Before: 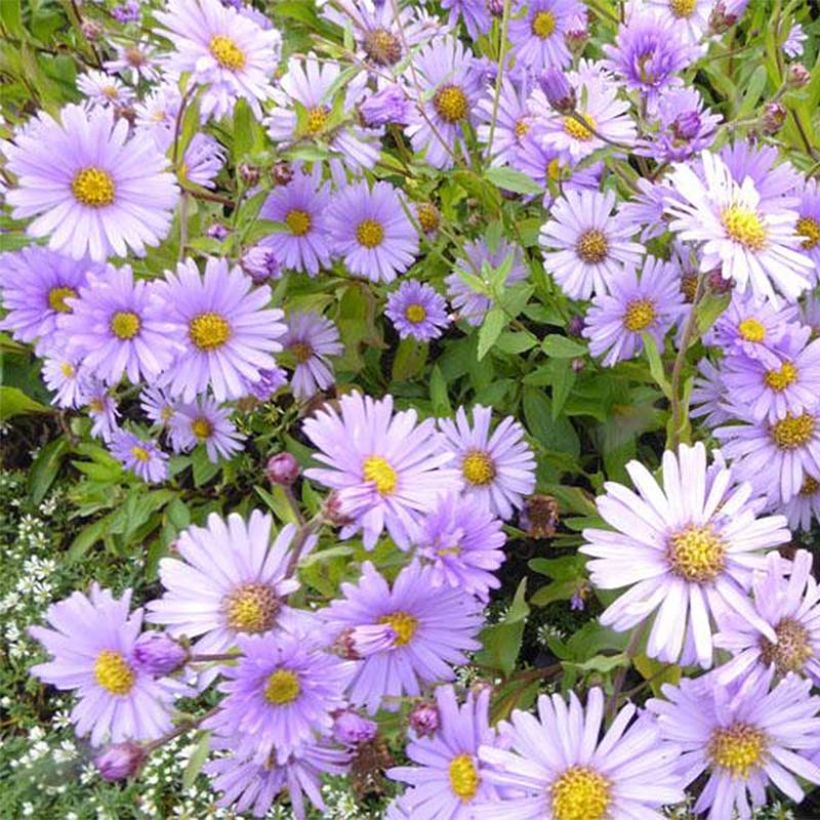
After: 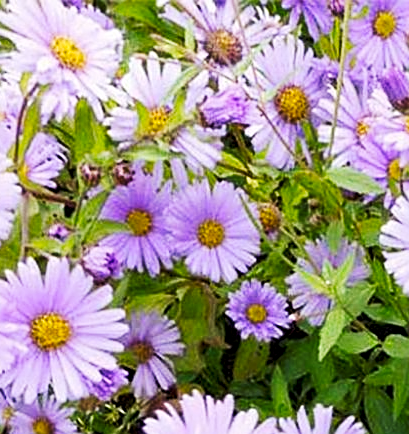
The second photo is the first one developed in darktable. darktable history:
sharpen: amount 0.495
crop: left 19.477%, right 30.524%, bottom 46.978%
exposure: black level correction 0.009, compensate highlight preservation false
tone curve: curves: ch0 [(0, 0) (0.055, 0.031) (0.282, 0.215) (0.729, 0.785) (1, 1)], preserve colors none
